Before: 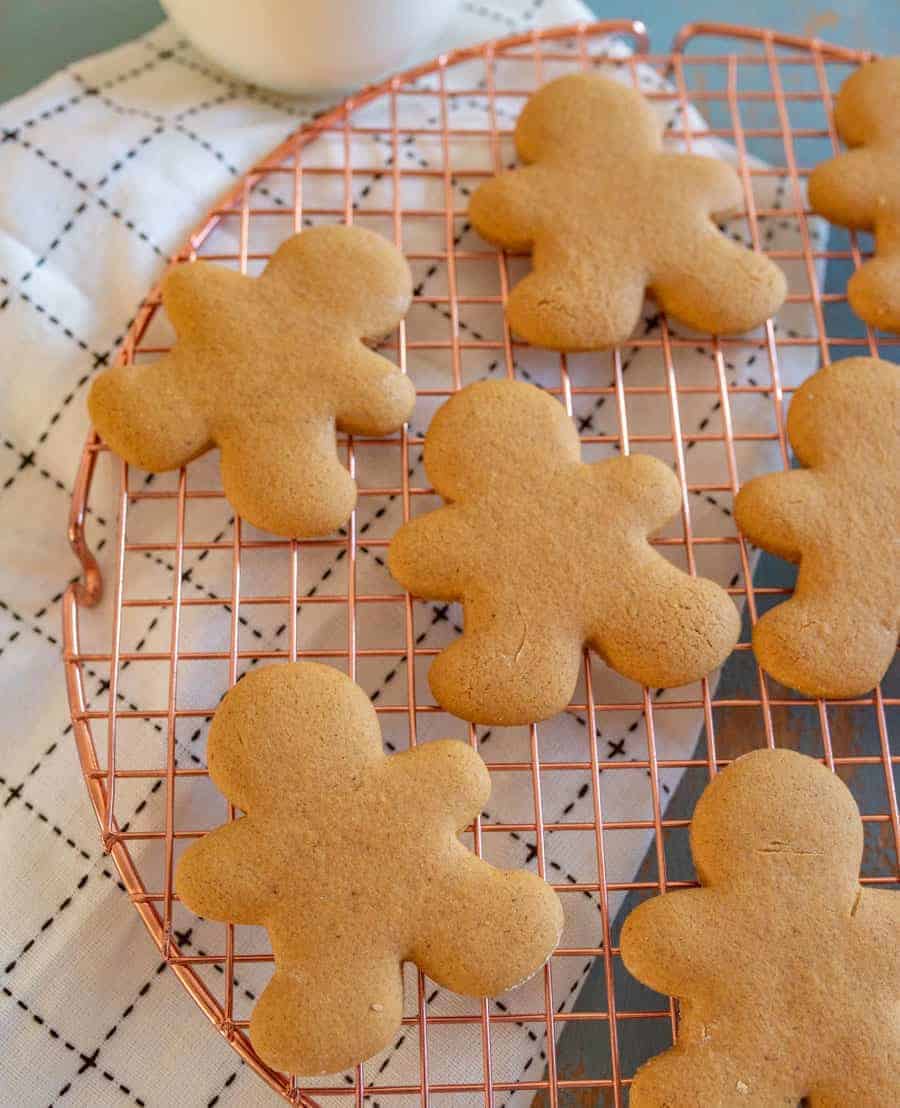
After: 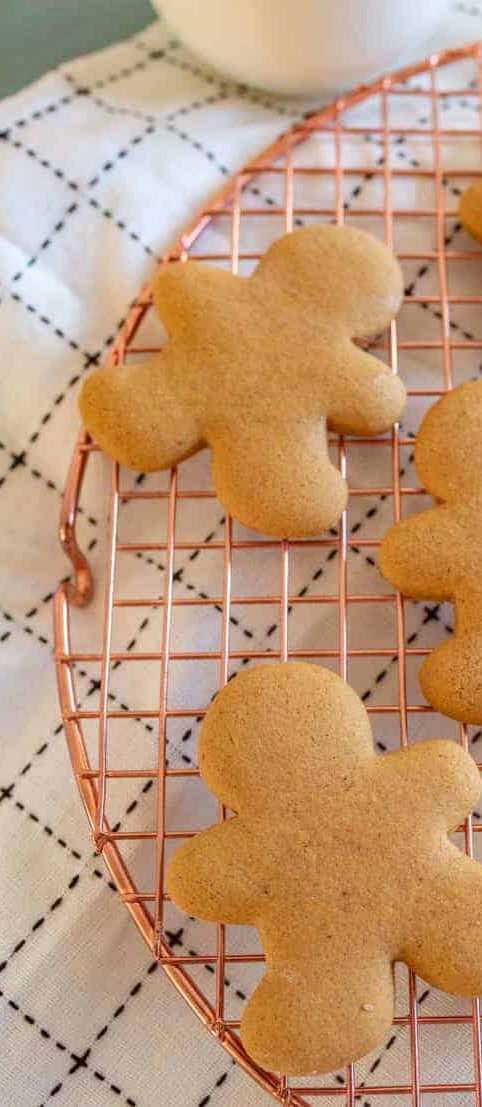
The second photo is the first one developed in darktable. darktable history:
crop: left 1.031%, right 45.364%, bottom 0.084%
shadows and highlights: shadows 0.049, highlights 40.15
